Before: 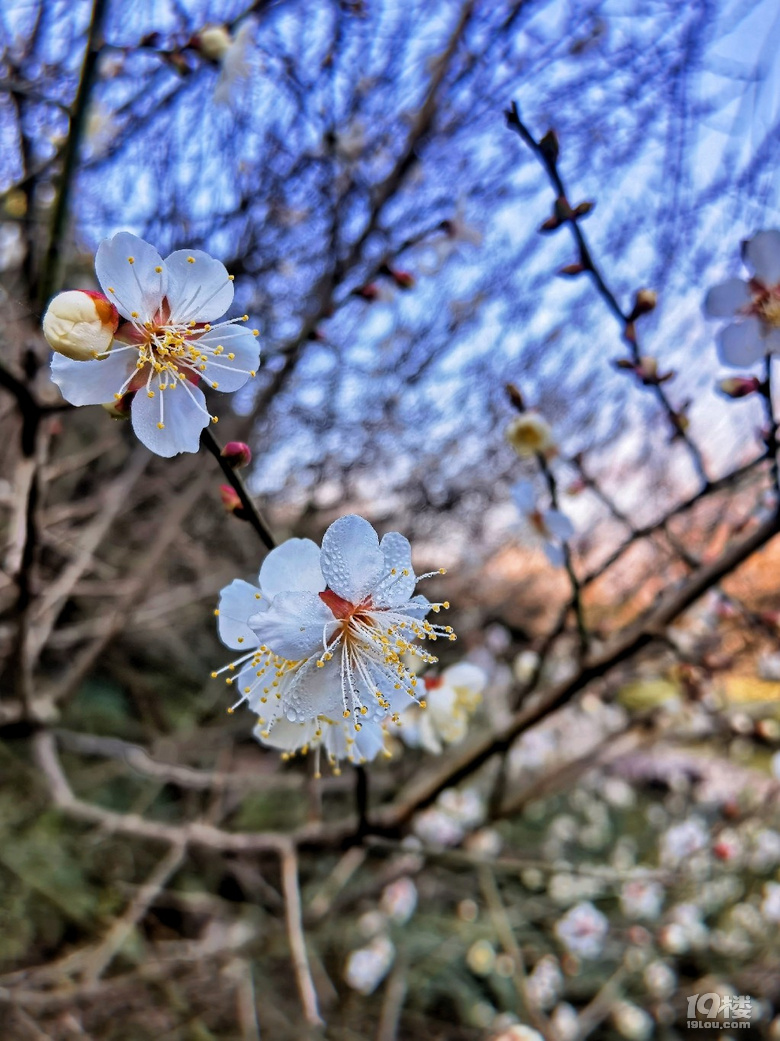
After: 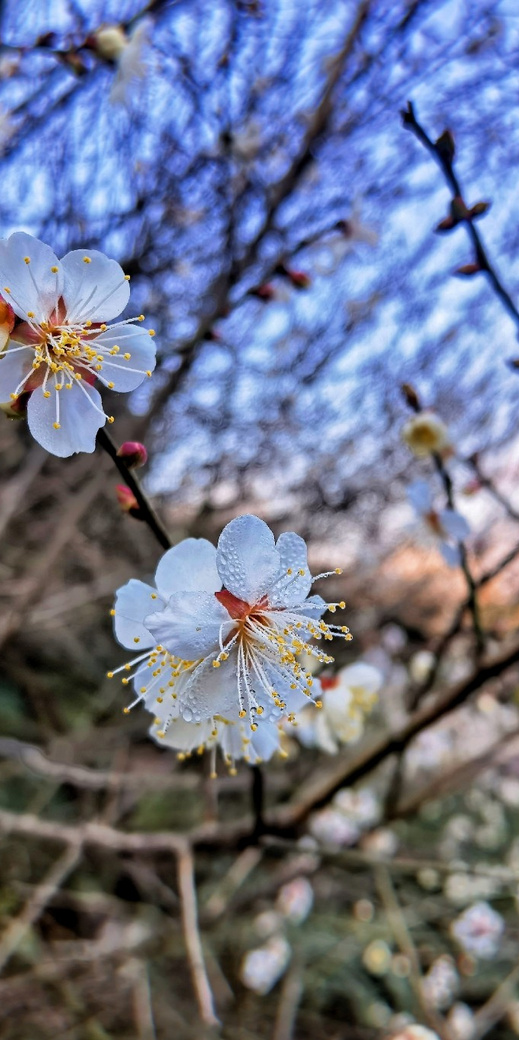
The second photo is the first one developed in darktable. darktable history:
crop and rotate: left 13.361%, right 20.053%
